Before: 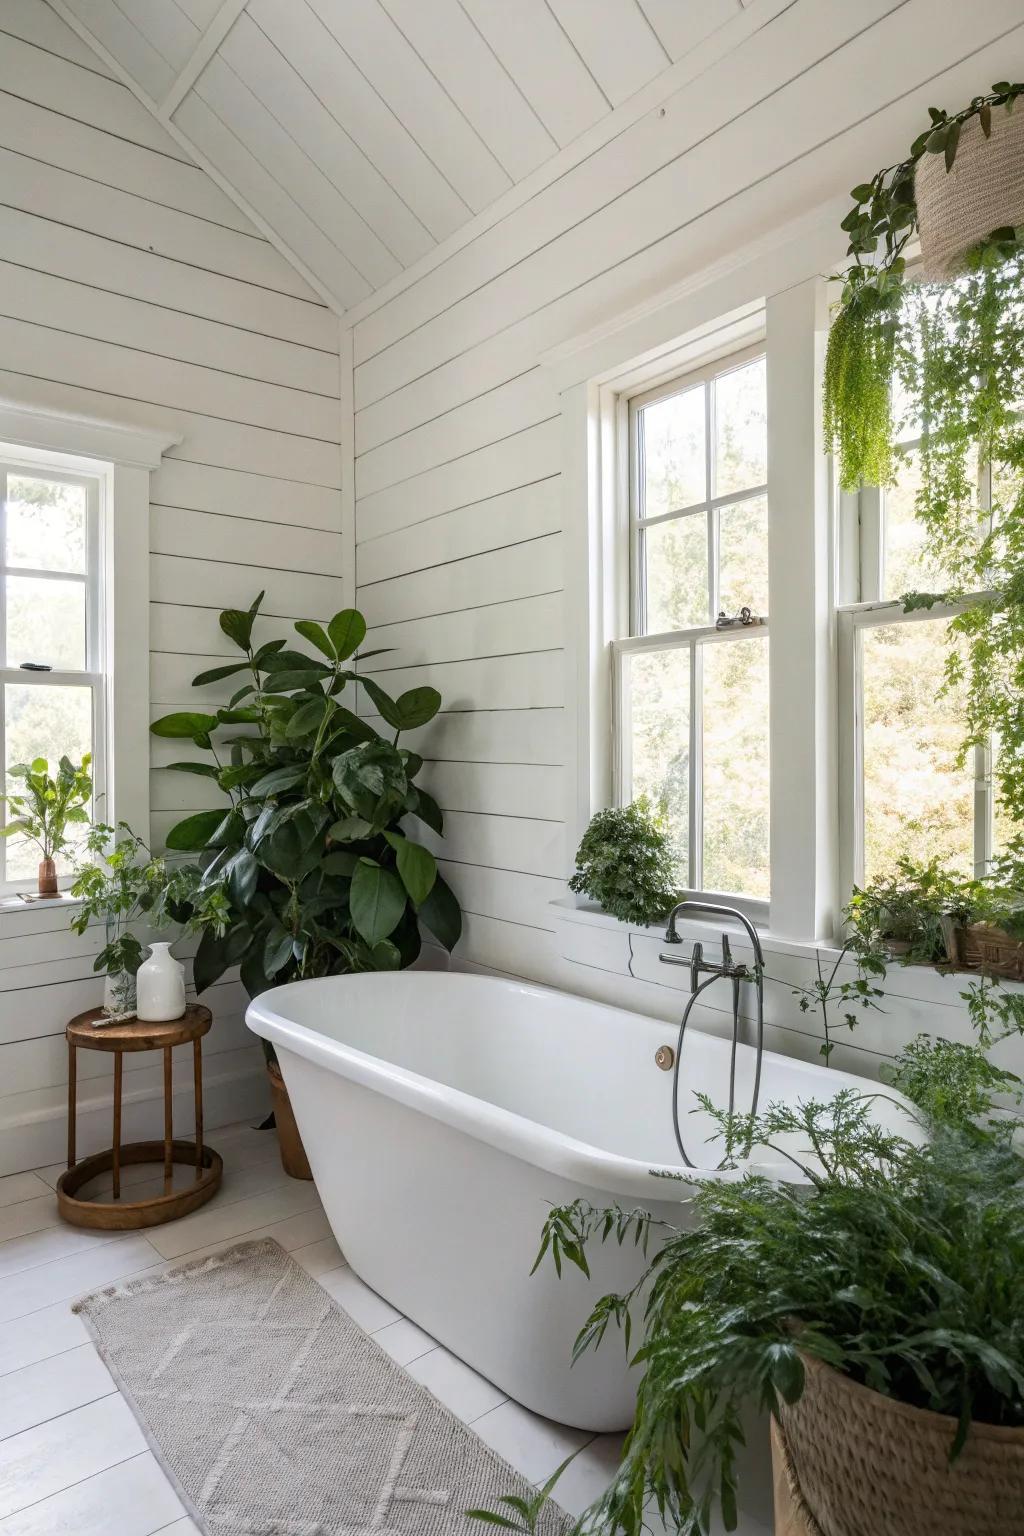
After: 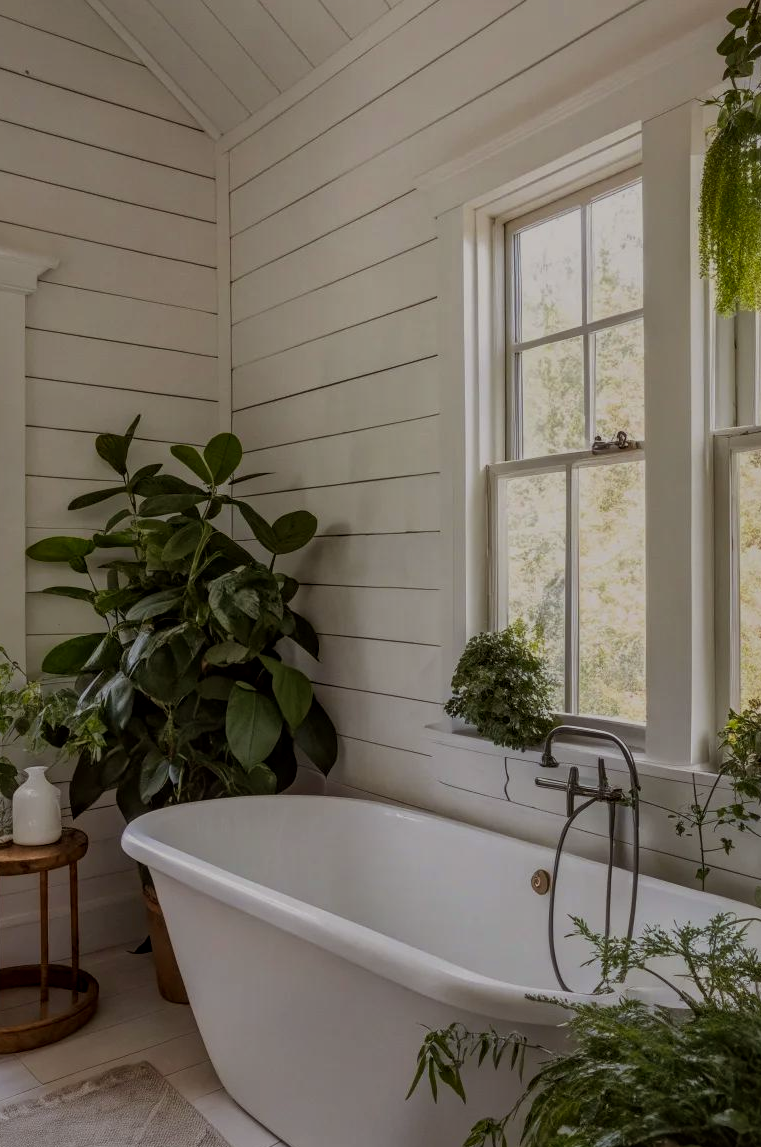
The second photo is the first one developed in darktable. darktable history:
local contrast: on, module defaults
shadows and highlights: on, module defaults
crop and rotate: left 12.202%, top 11.489%, right 13.419%, bottom 13.806%
color balance rgb: shadows lift › chroma 2.047%, shadows lift › hue 51.86°, power › luminance -3.561%, power › chroma 0.55%, power › hue 39.35°, global offset › luminance -0.5%, perceptual saturation grading › global saturation 25.282%, global vibrance 4.75%, contrast 3.589%
exposure: black level correction -0.016, exposure -1.121 EV, compensate highlight preservation false
contrast brightness saturation: contrast 0.106, saturation -0.162
velvia: on, module defaults
